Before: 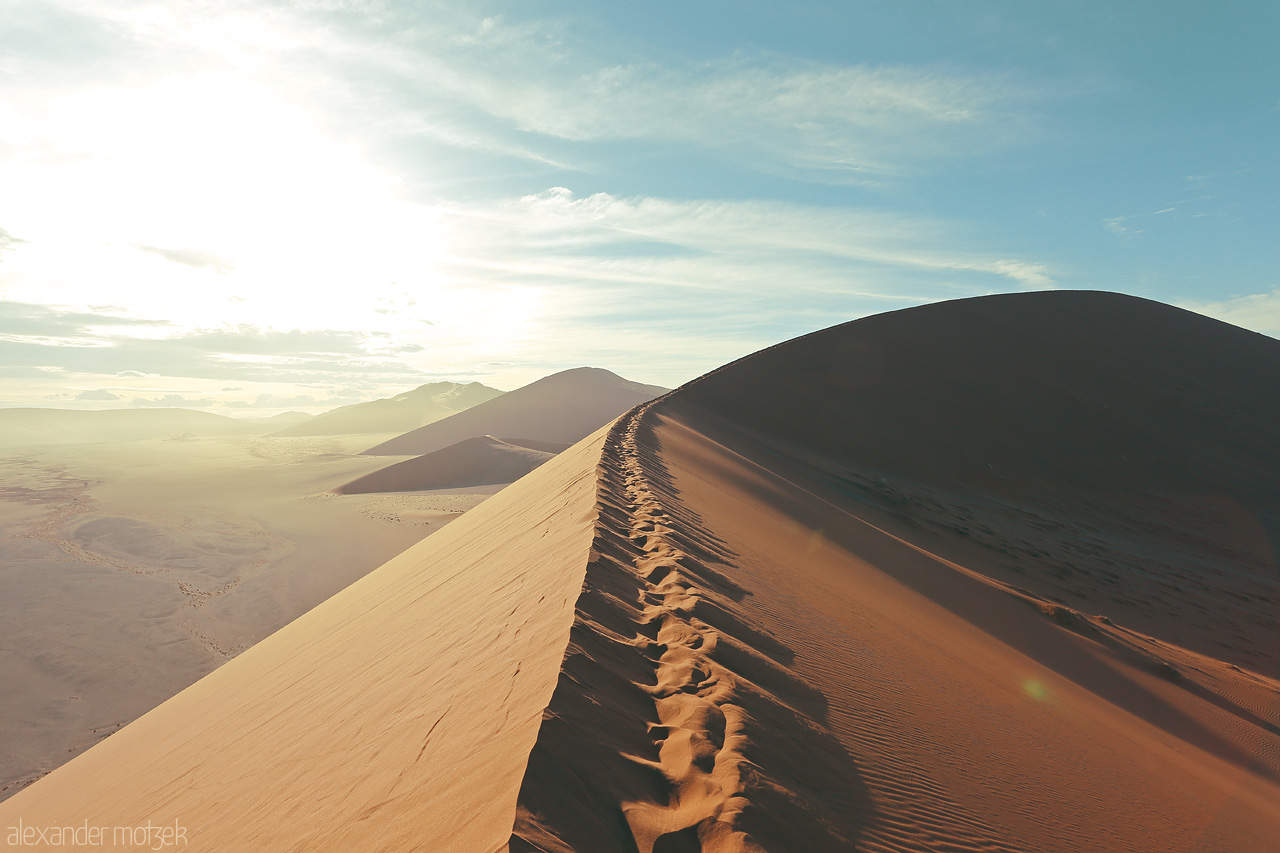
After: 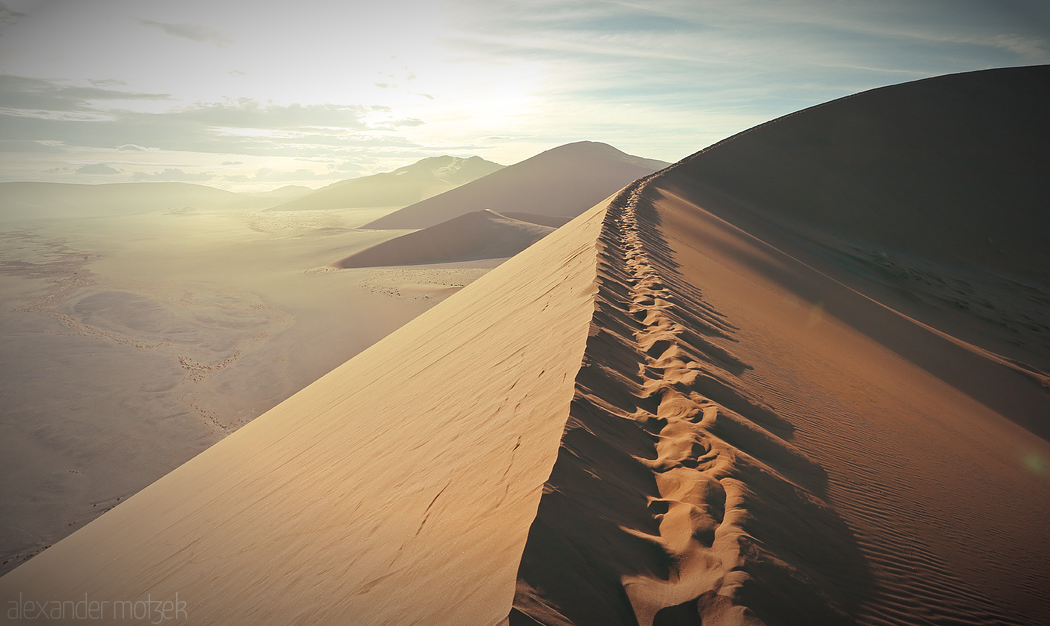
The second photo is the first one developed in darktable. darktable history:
crop: top 26.531%, right 17.959%
vignetting: fall-off start 67.5%, fall-off radius 67.23%, brightness -0.813, automatic ratio true
